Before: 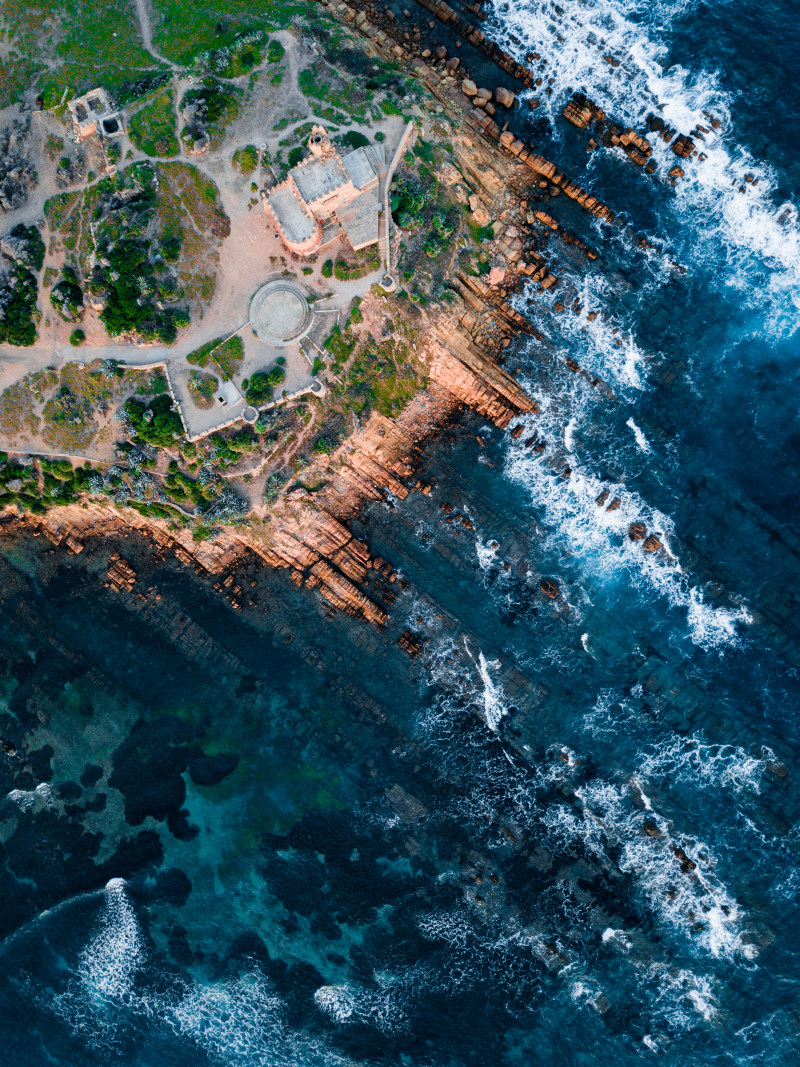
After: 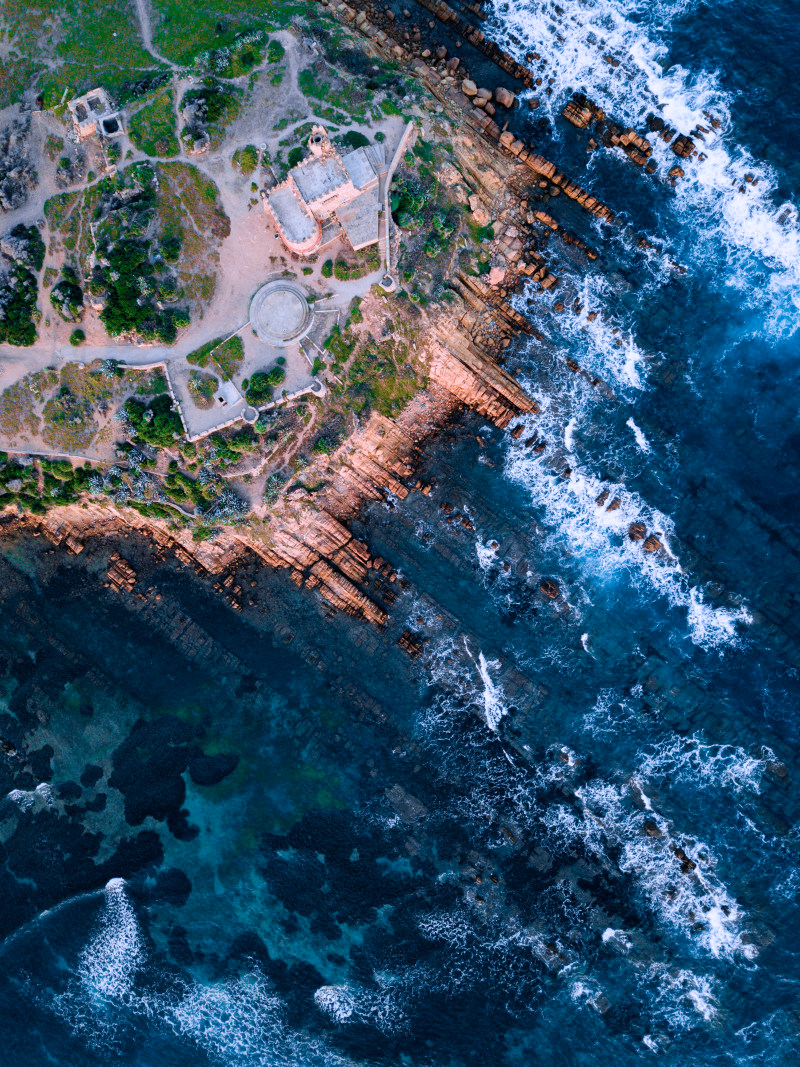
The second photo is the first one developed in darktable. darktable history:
color calibration: illuminant as shot in camera, x 0.362, y 0.384, temperature 4543.11 K
